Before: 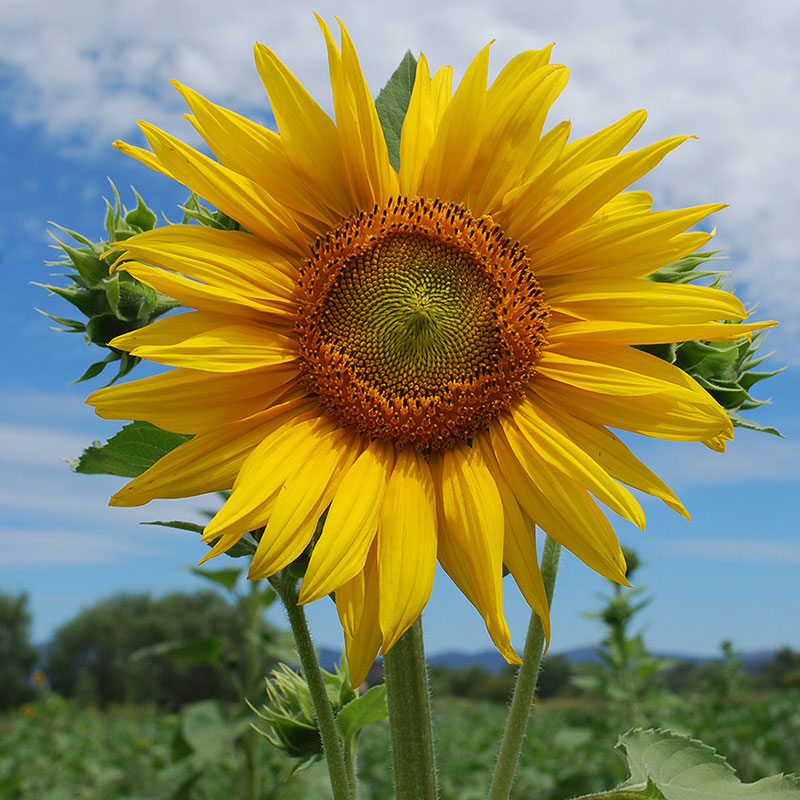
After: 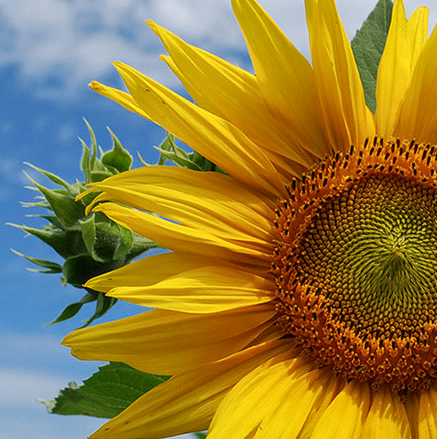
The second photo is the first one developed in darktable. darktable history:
local contrast: on, module defaults
crop and rotate: left 3.047%, top 7.509%, right 42.236%, bottom 37.598%
